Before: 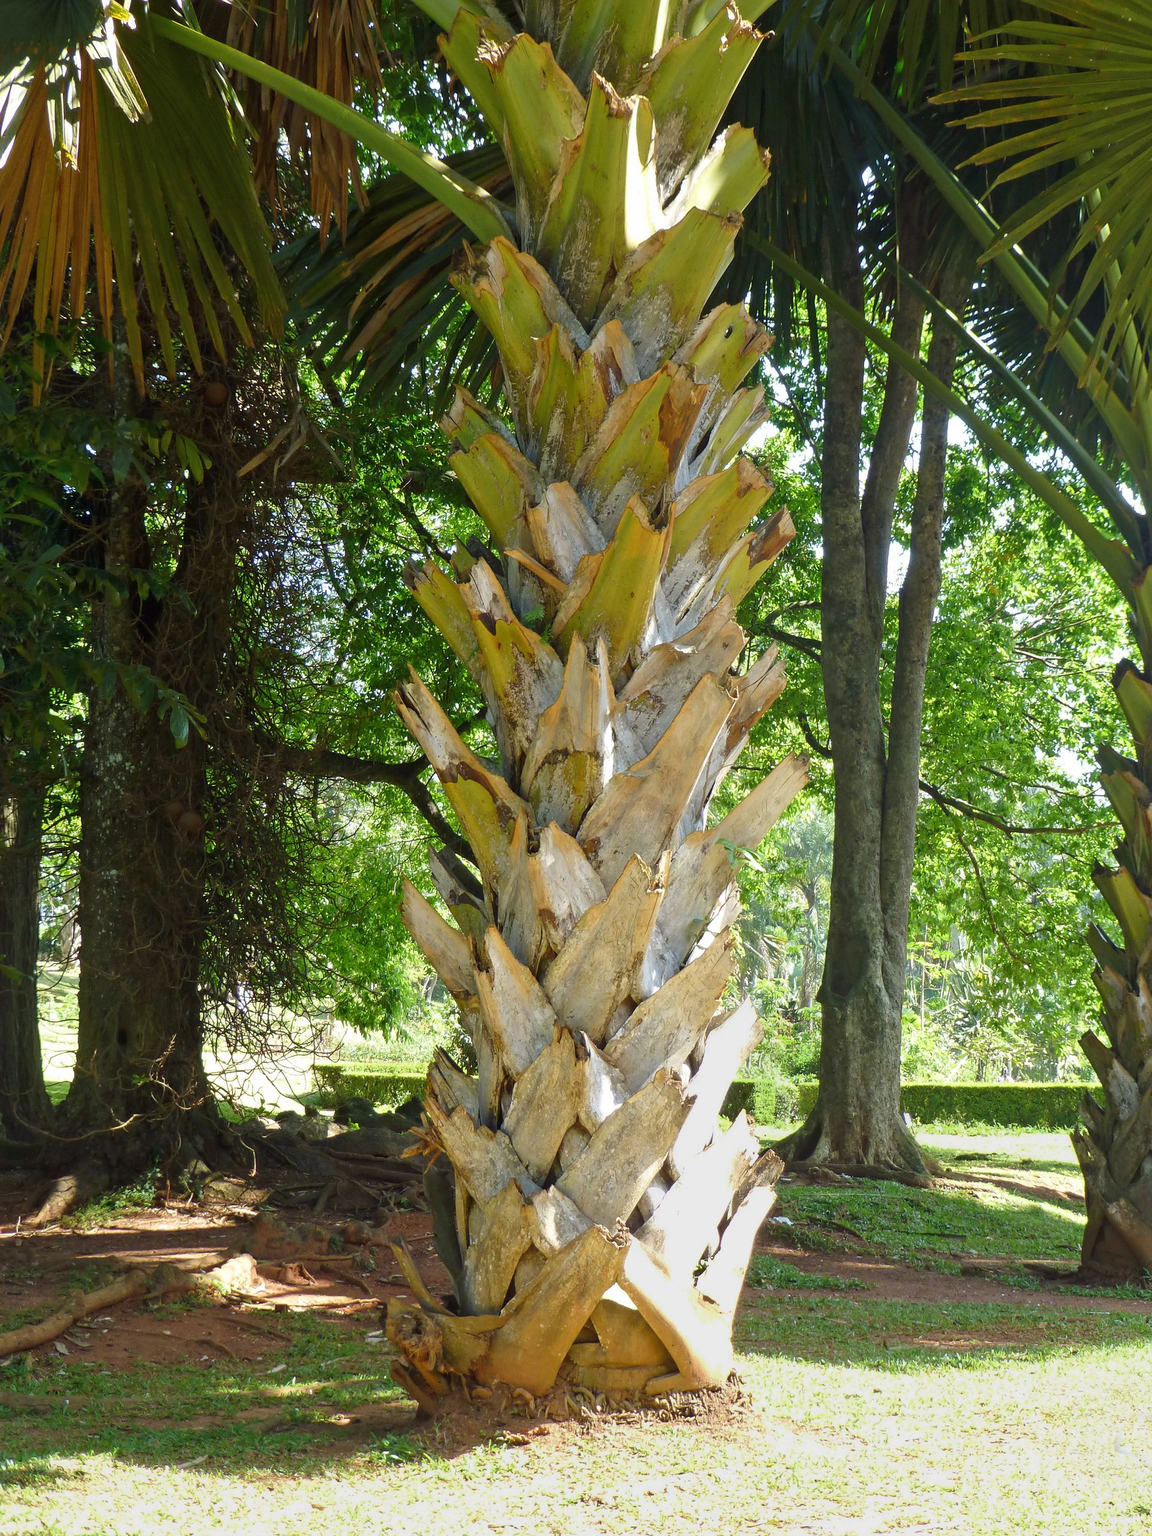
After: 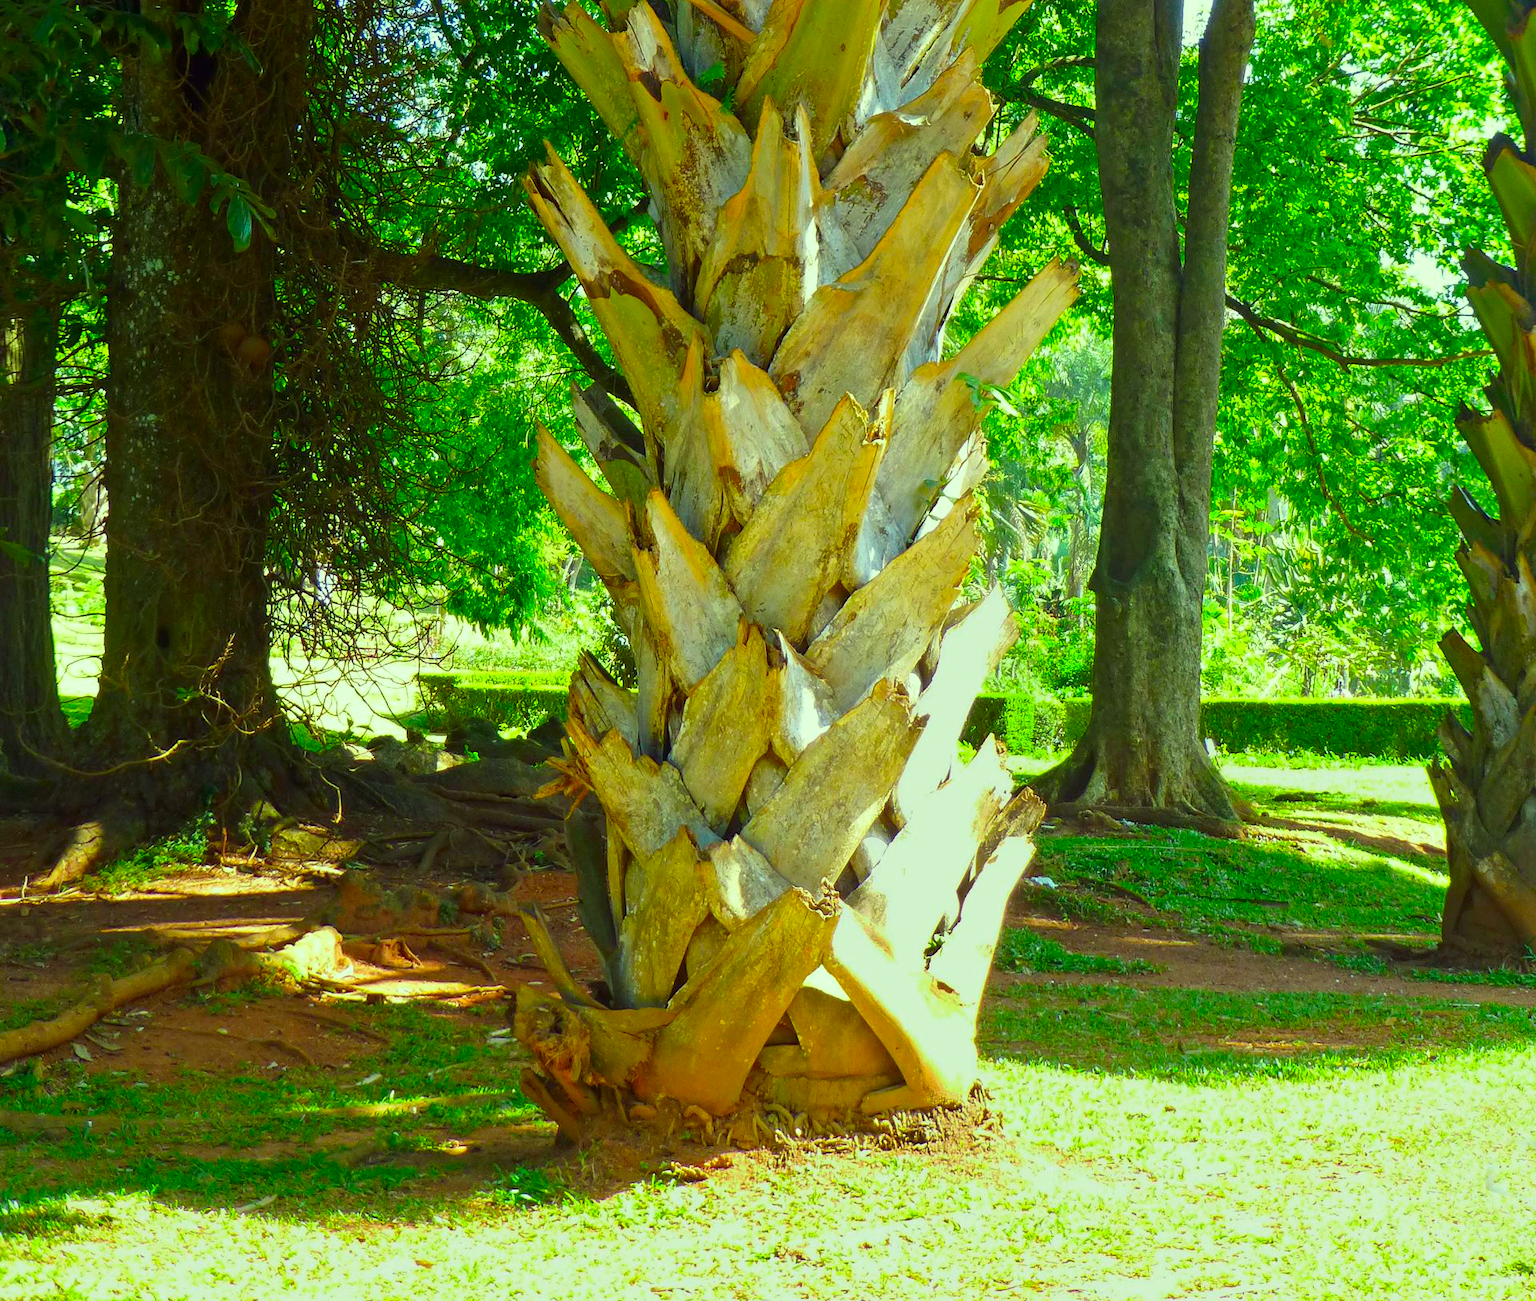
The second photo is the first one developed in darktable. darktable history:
crop and rotate: top 36.435%
color correction: highlights a* -10.77, highlights b* 9.8, saturation 1.72
